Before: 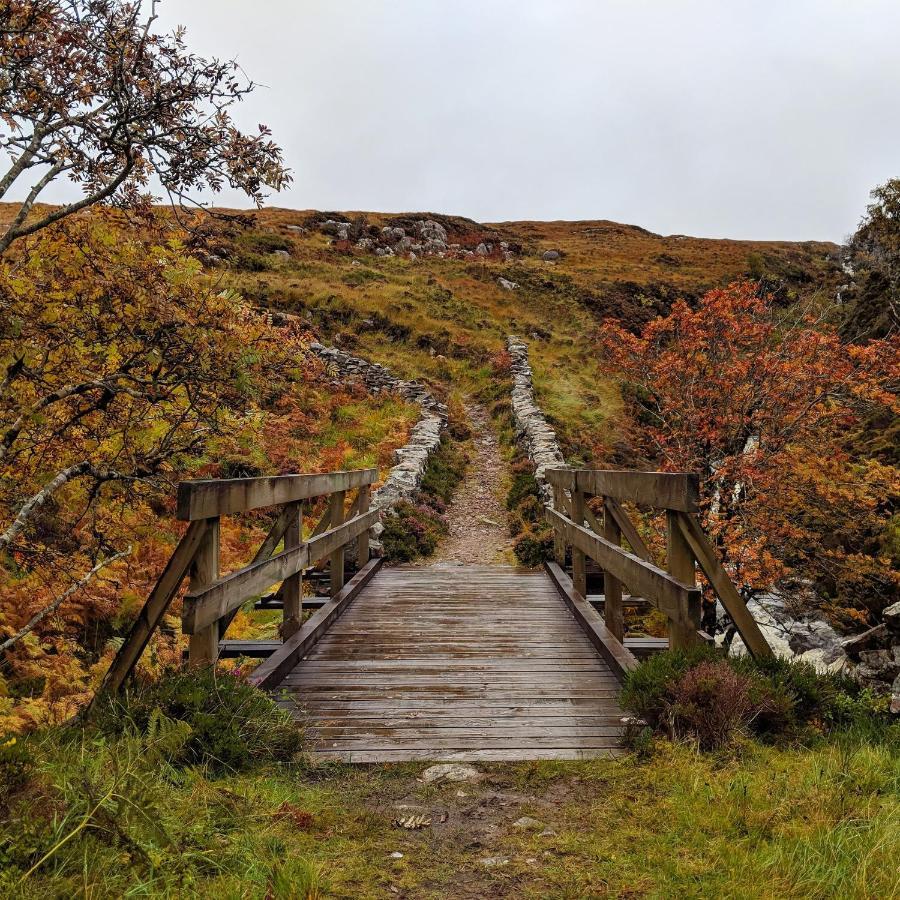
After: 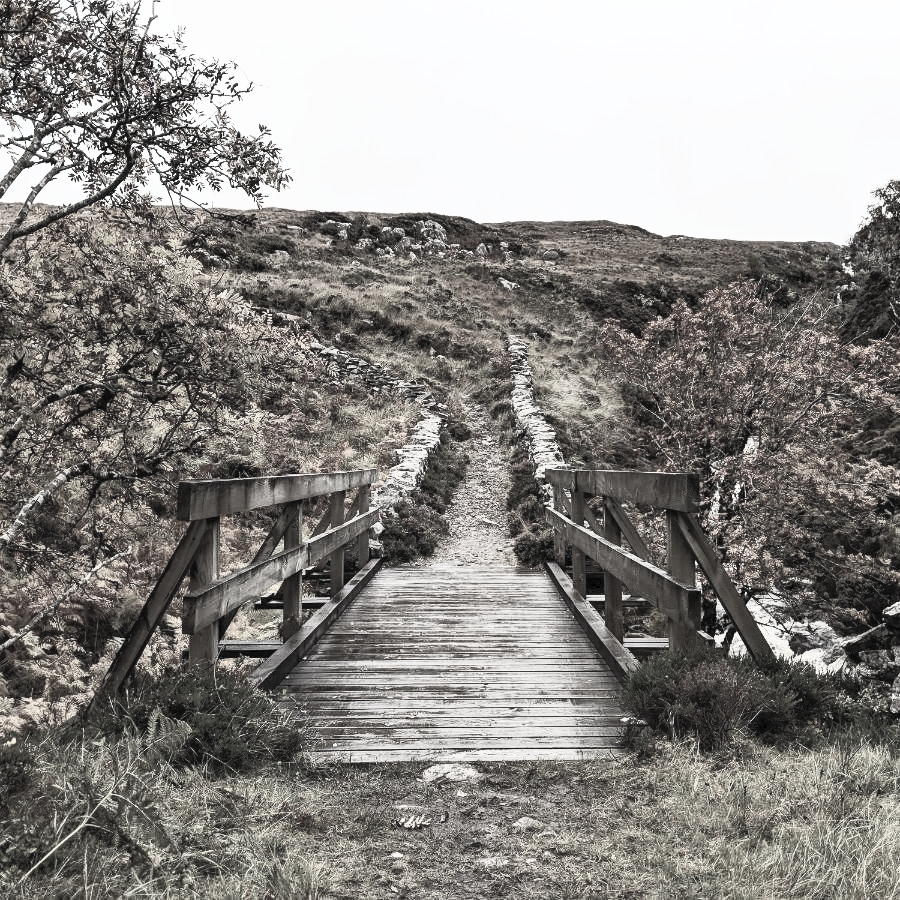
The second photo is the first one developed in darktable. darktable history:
contrast brightness saturation: contrast 0.57, brightness 0.57, saturation -0.34
color correction: saturation 0.2
